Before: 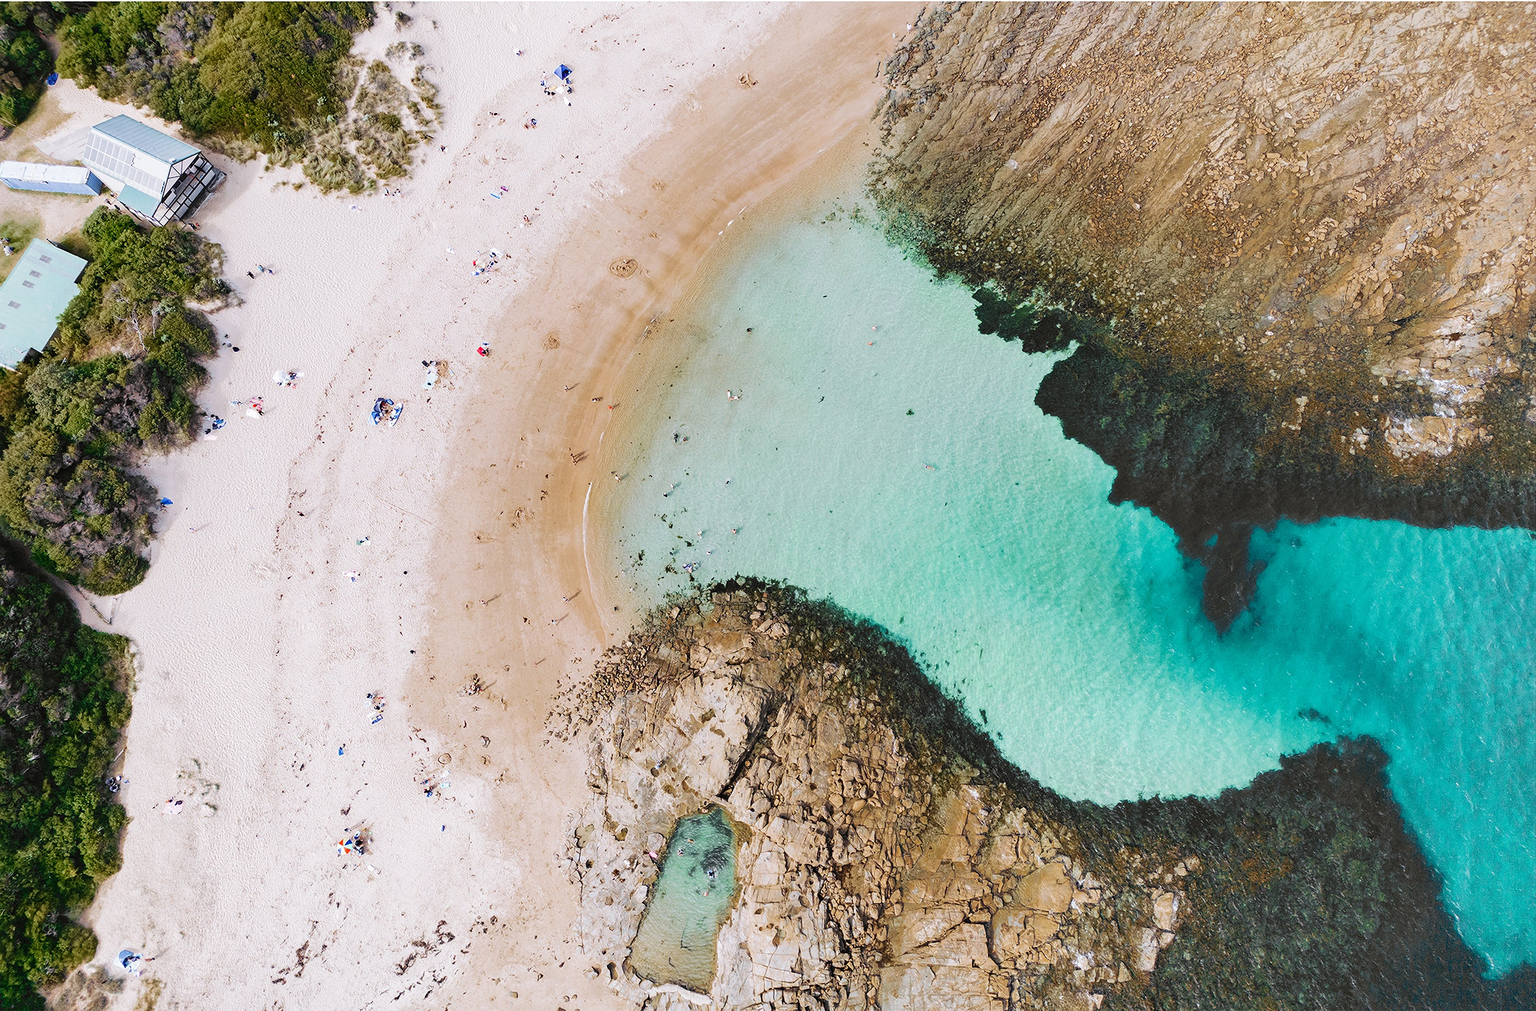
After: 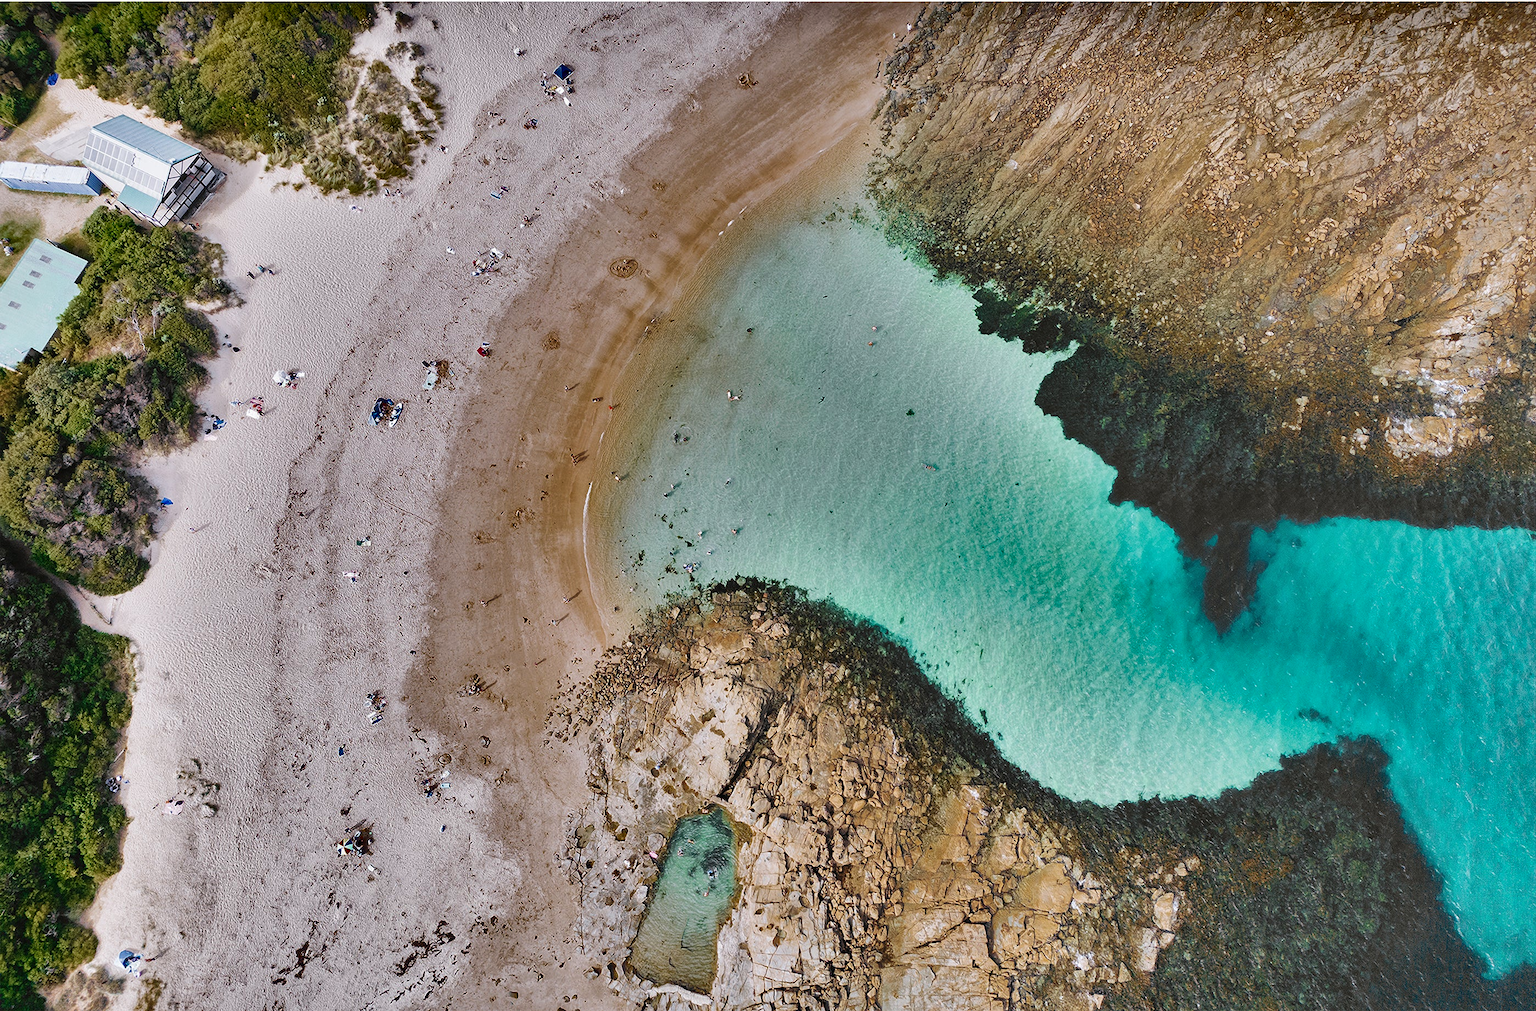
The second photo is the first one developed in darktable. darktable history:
shadows and highlights: shadows 20.76, highlights -81.77, soften with gaussian
